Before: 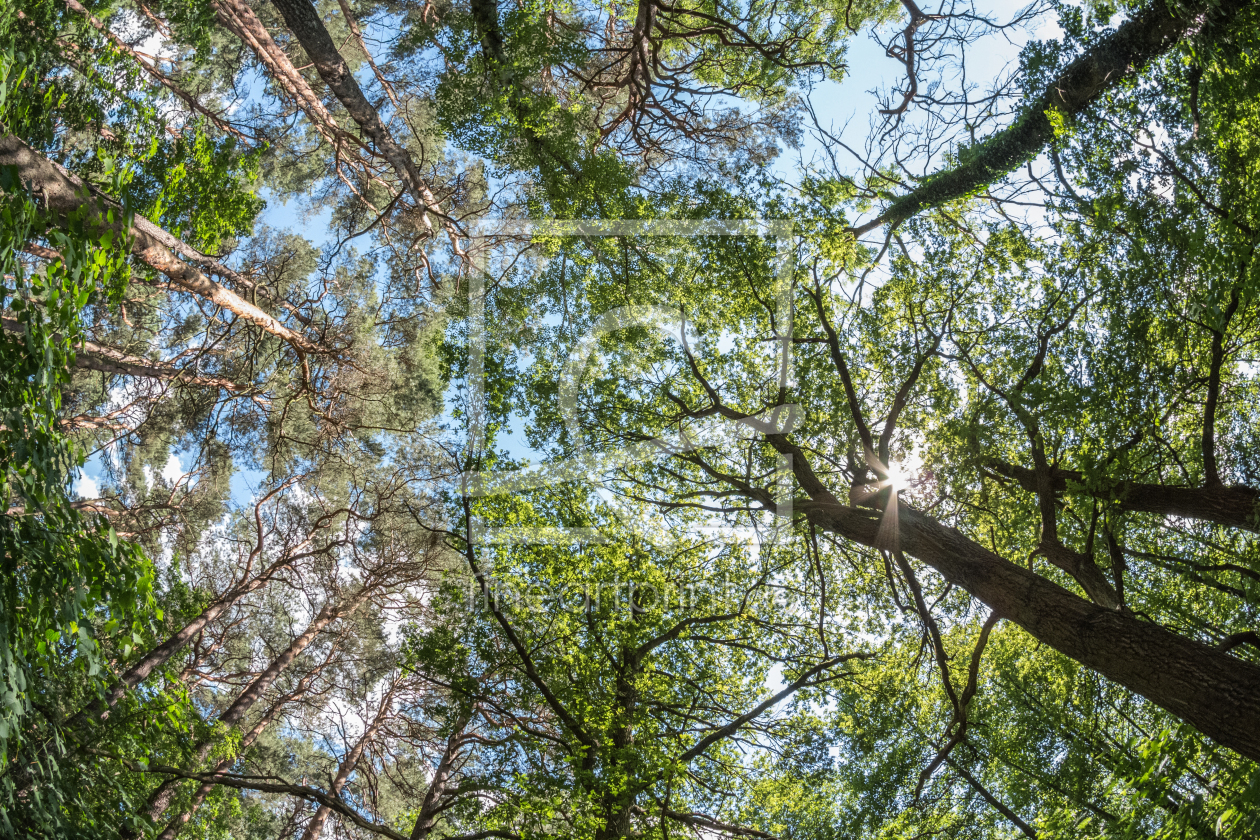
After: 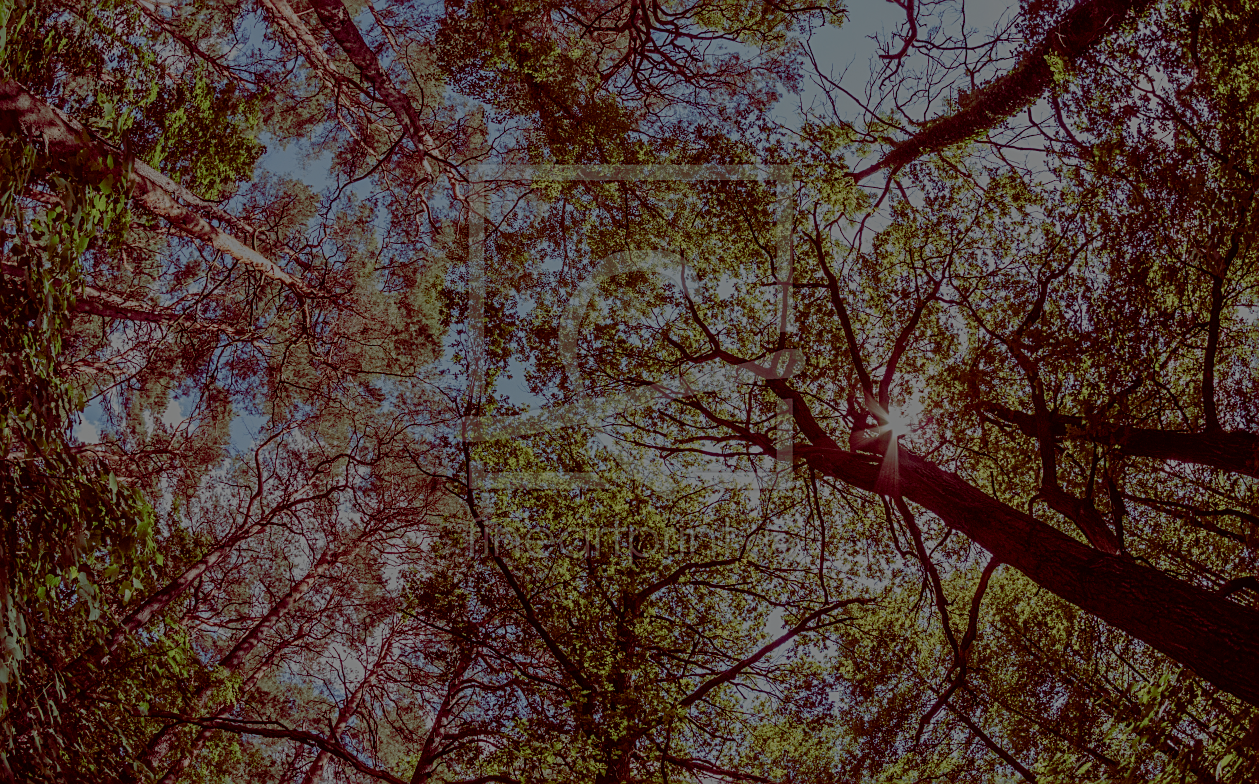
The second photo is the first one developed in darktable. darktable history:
crop and rotate: top 6.579%
sharpen: on, module defaults
color correction: highlights a* -2.82, highlights b* -2.3, shadows a* 2.47, shadows b* 2.67
color balance rgb: shadows lift › luminance -18.532%, shadows lift › chroma 35.169%, linear chroma grading › shadows -7.661%, linear chroma grading › global chroma 9.844%, perceptual saturation grading › global saturation 20%, perceptual saturation grading › highlights -25.527%, perceptual saturation grading › shadows 25.458%, perceptual brilliance grading › global brilliance -48.331%
shadows and highlights: shadows 20.76, highlights -82.43, soften with gaussian
exposure: compensate highlight preservation false
